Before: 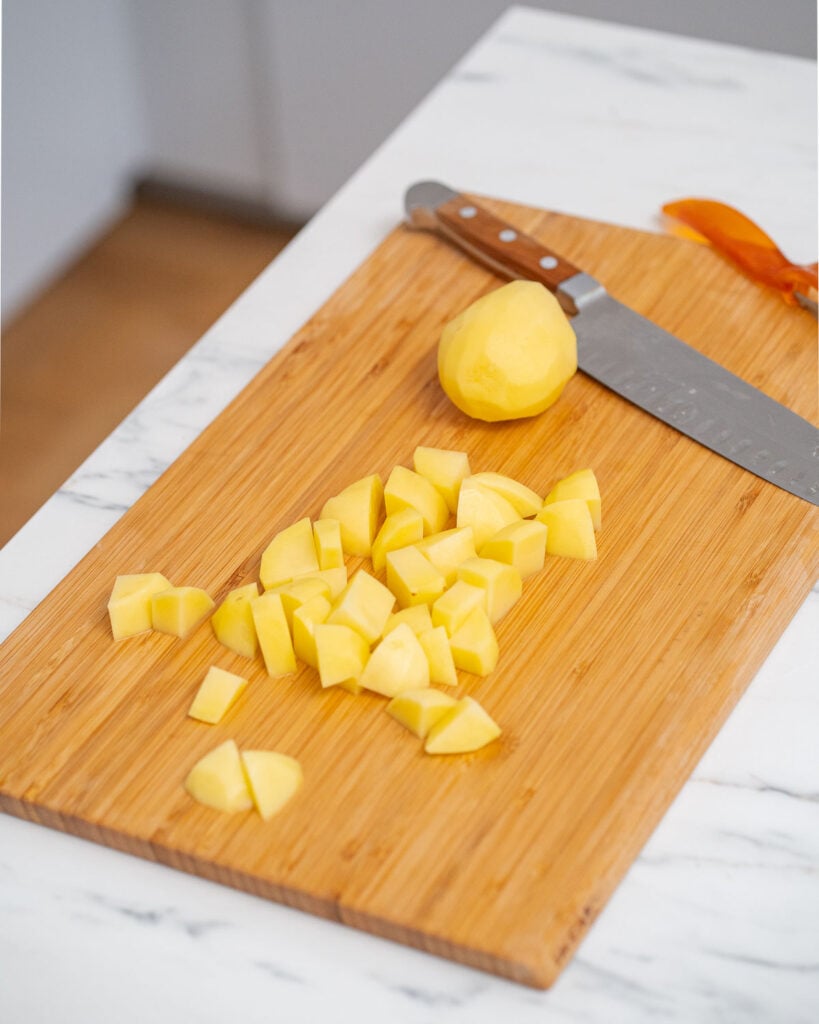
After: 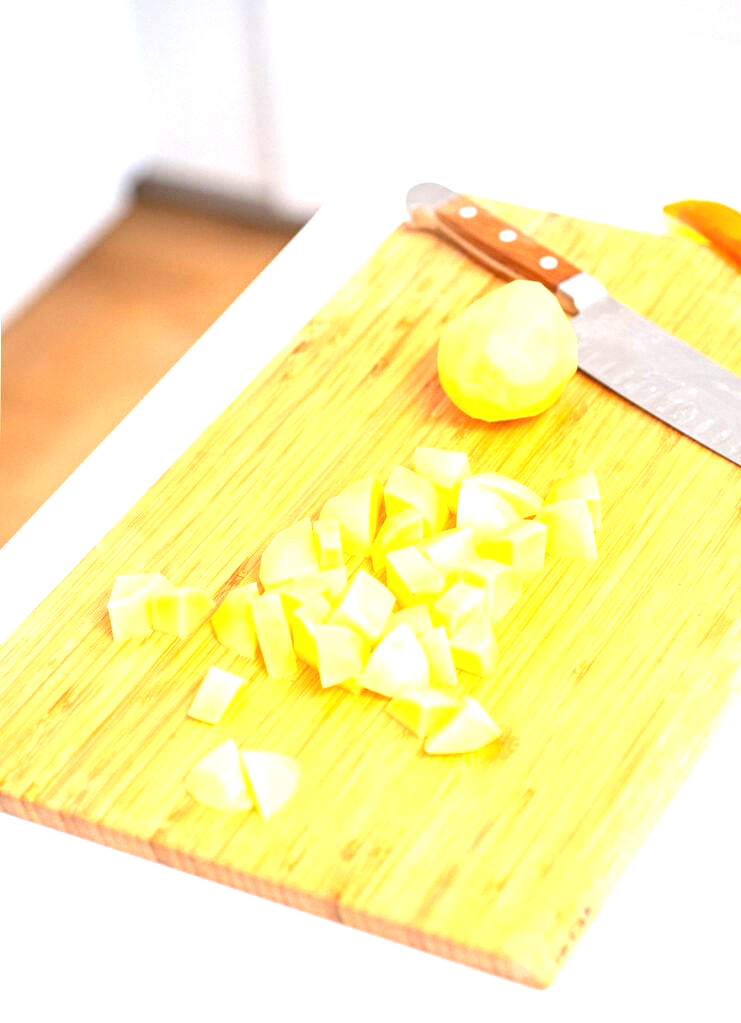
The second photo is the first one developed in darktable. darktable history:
exposure: black level correction 0, exposure 1.7 EV, compensate highlight preservation false
crop: right 9.481%, bottom 0.033%
